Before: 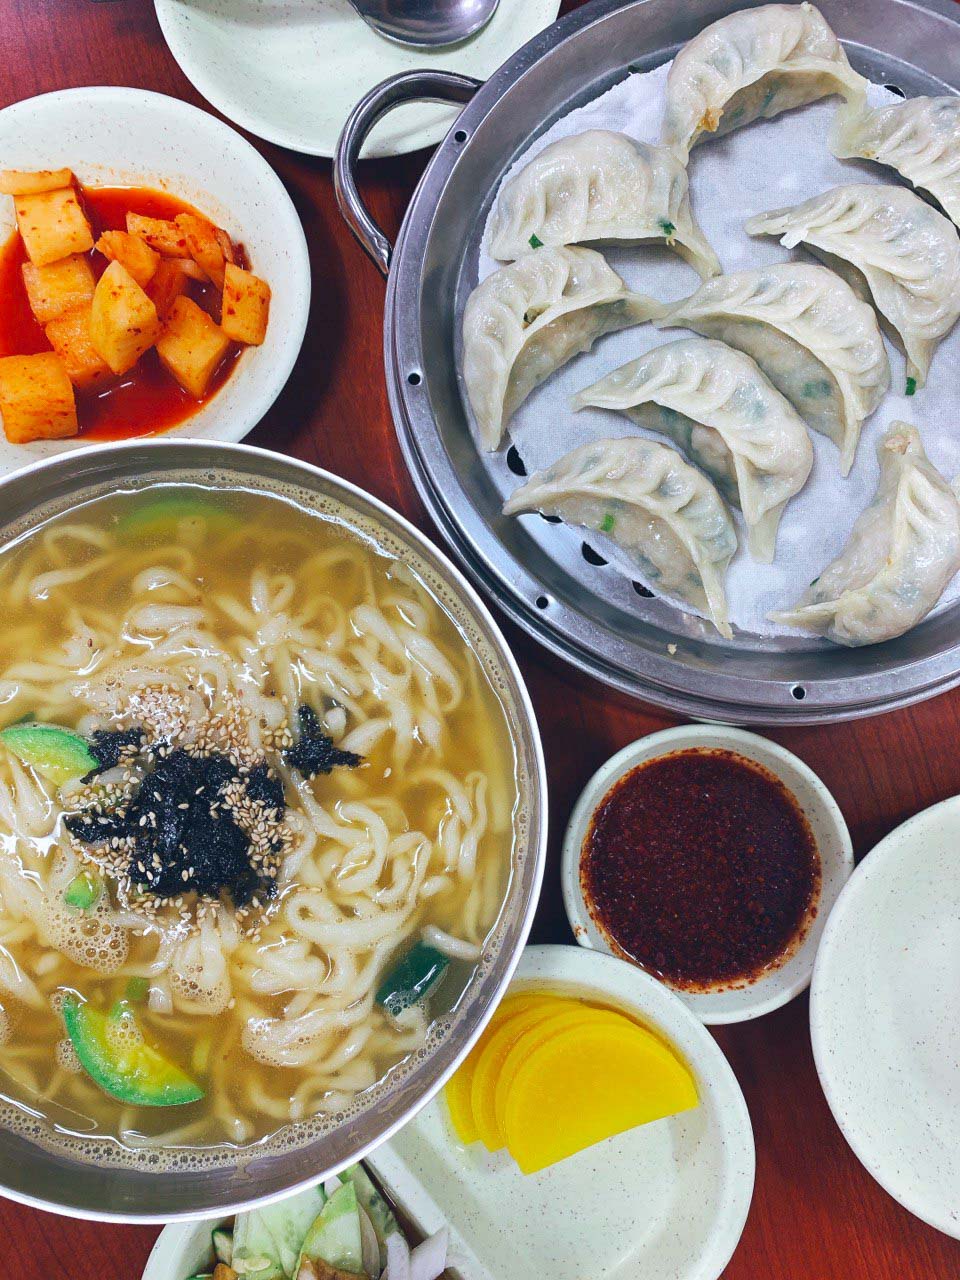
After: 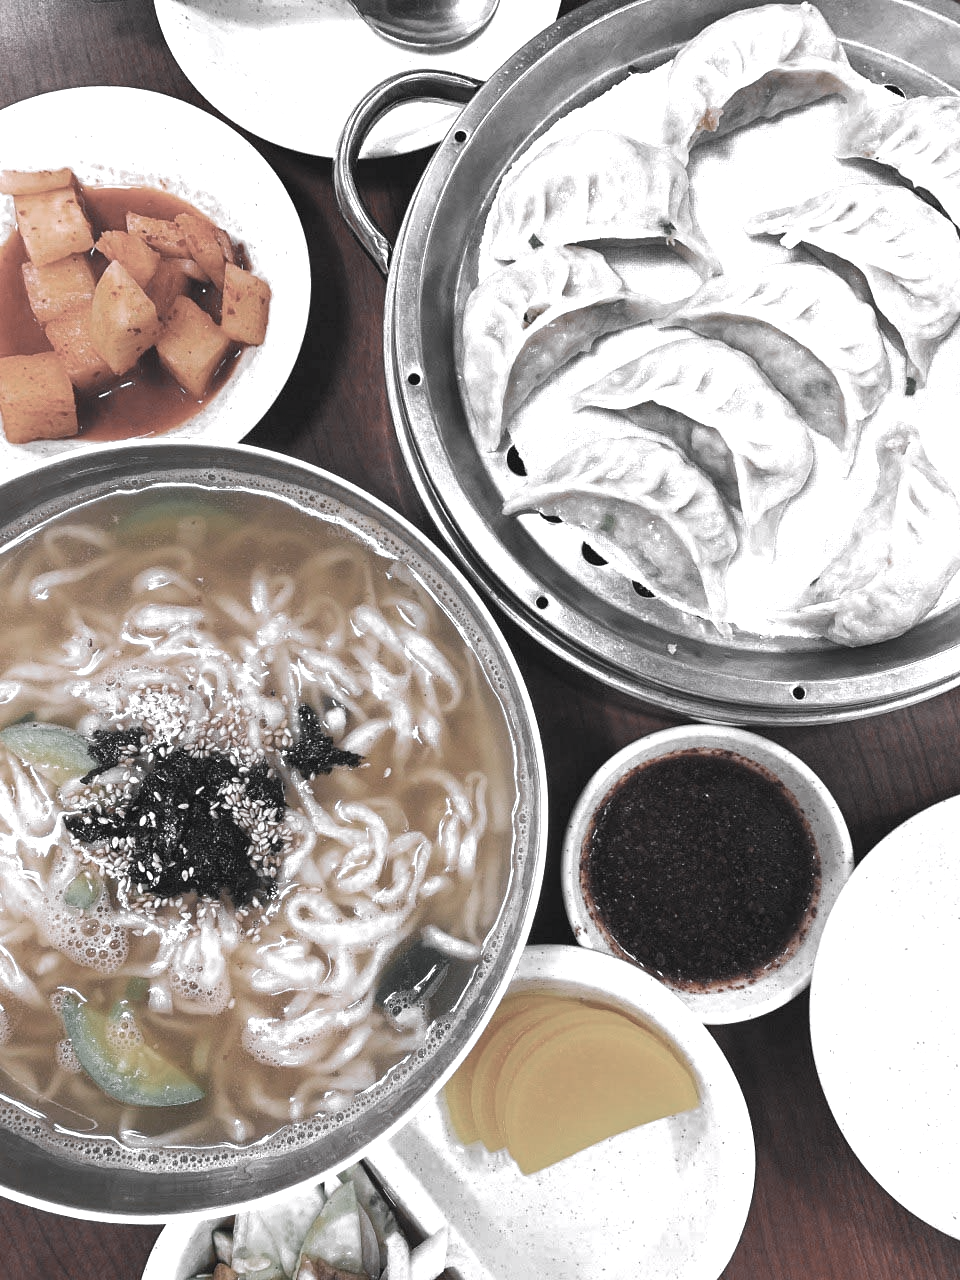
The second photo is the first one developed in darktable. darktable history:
color correction: highlights a* 15.71, highlights b* -20.81
color zones: curves: ch0 [(0, 0.613) (0.01, 0.613) (0.245, 0.448) (0.498, 0.529) (0.642, 0.665) (0.879, 0.777) (0.99, 0.613)]; ch1 [(0, 0.035) (0.121, 0.189) (0.259, 0.197) (0.415, 0.061) (0.589, 0.022) (0.732, 0.022) (0.857, 0.026) (0.991, 0.053)]
